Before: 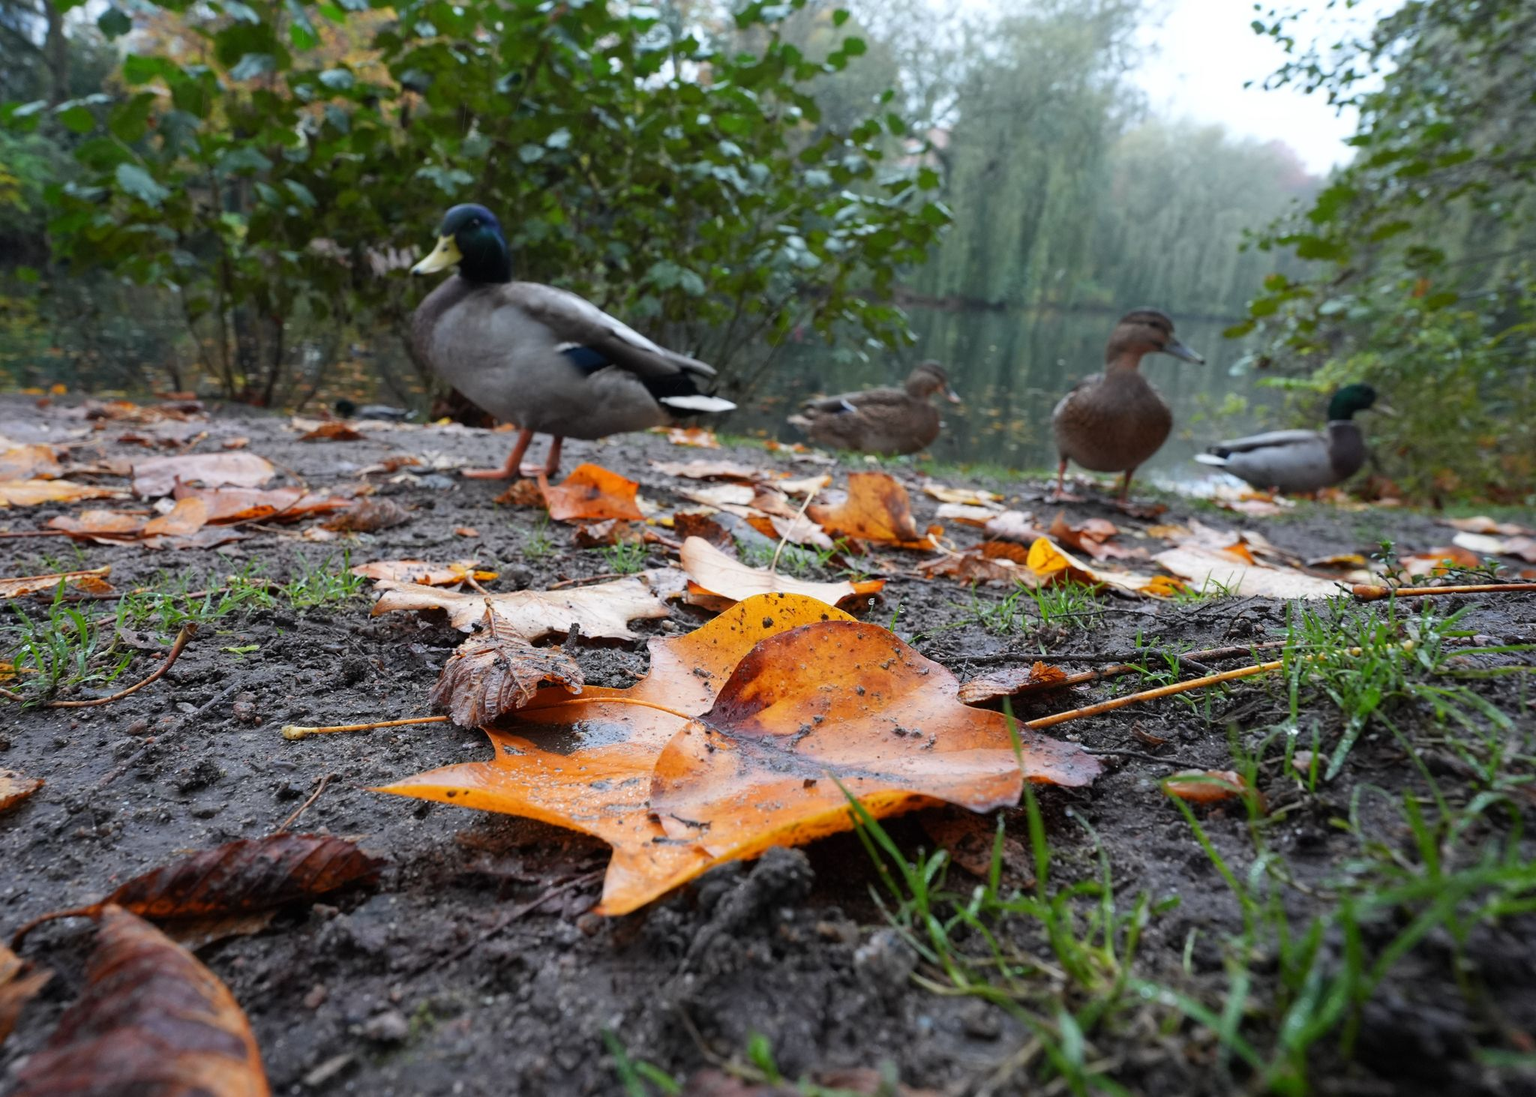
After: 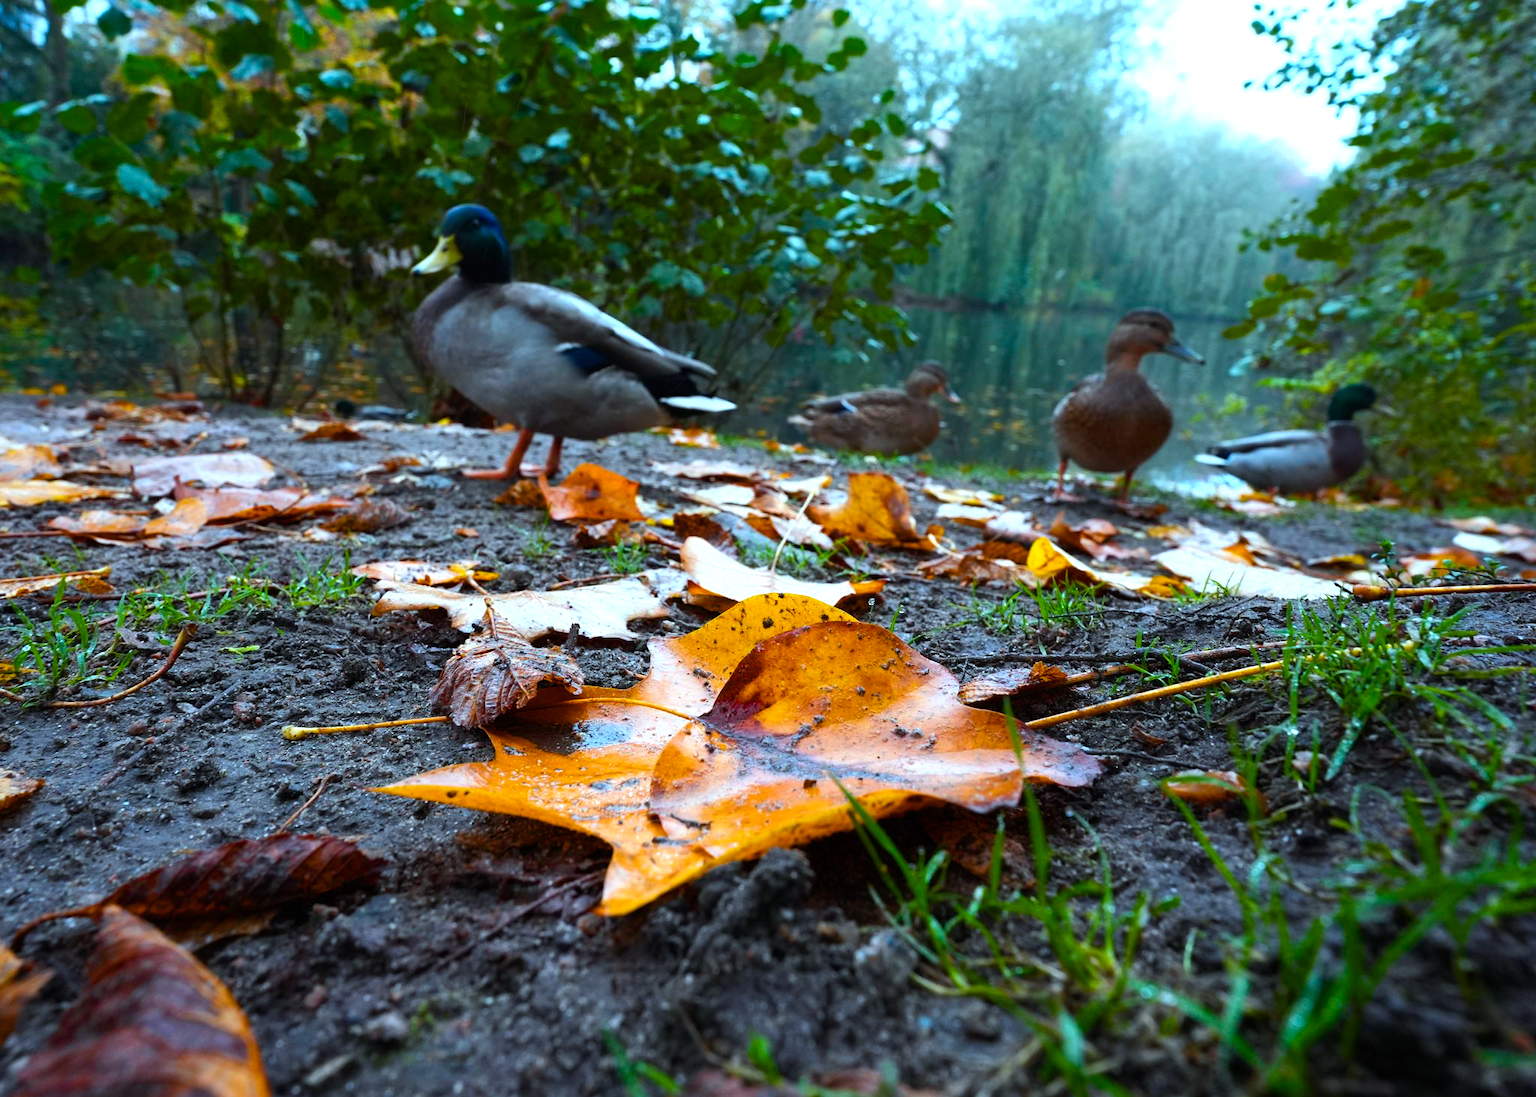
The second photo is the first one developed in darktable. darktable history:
color correction: highlights a* -11.71, highlights b* -15.58
color balance rgb: linear chroma grading › global chroma 9%, perceptual saturation grading › global saturation 36%, perceptual saturation grading › shadows 35%, perceptual brilliance grading › global brilliance 15%, perceptual brilliance grading › shadows -35%, global vibrance 15%
